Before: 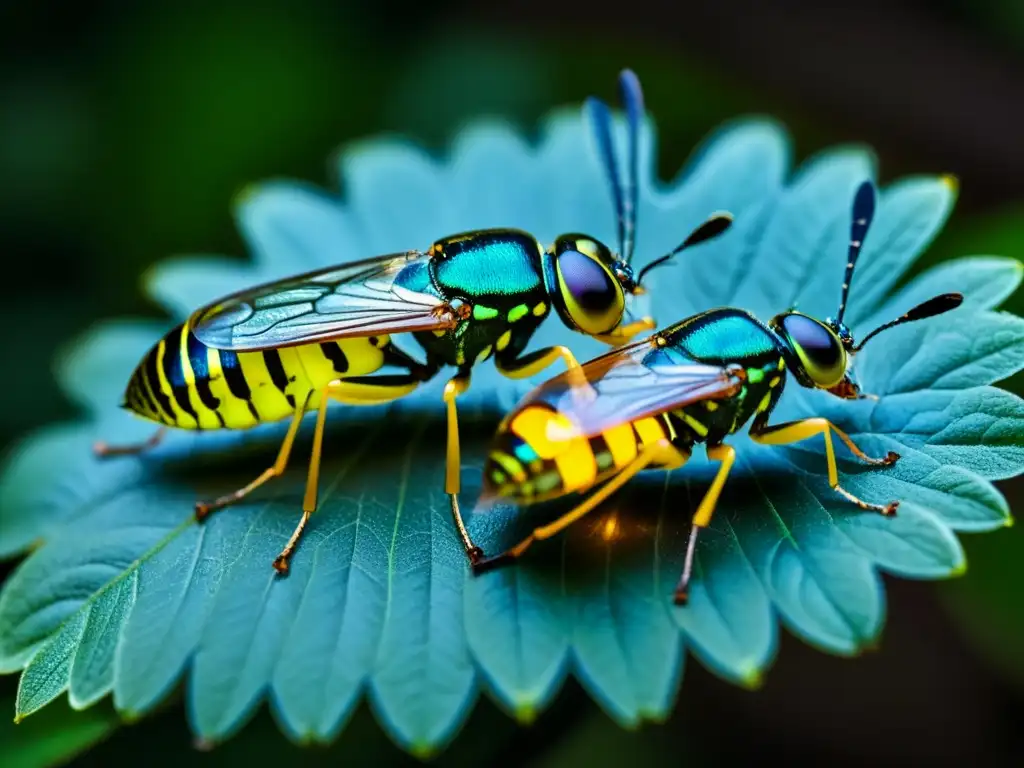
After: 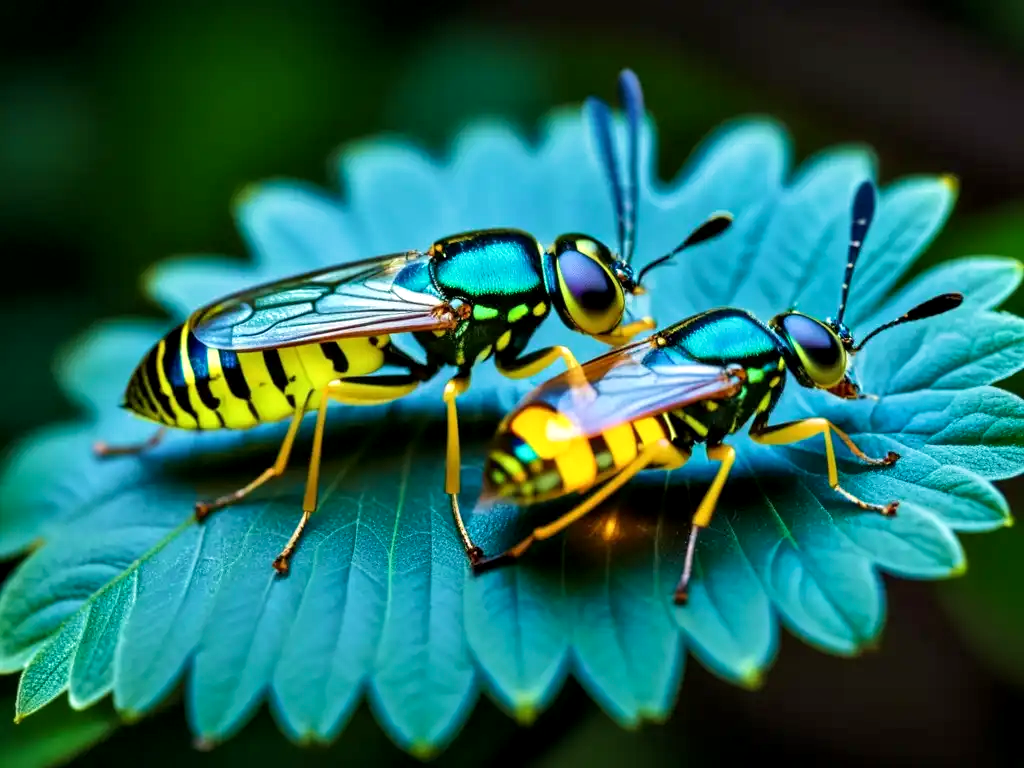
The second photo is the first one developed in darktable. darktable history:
exposure: black level correction 0.001, exposure 0.138 EV, compensate highlight preservation false
local contrast: highlights 102%, shadows 99%, detail 119%, midtone range 0.2
velvia: on, module defaults
